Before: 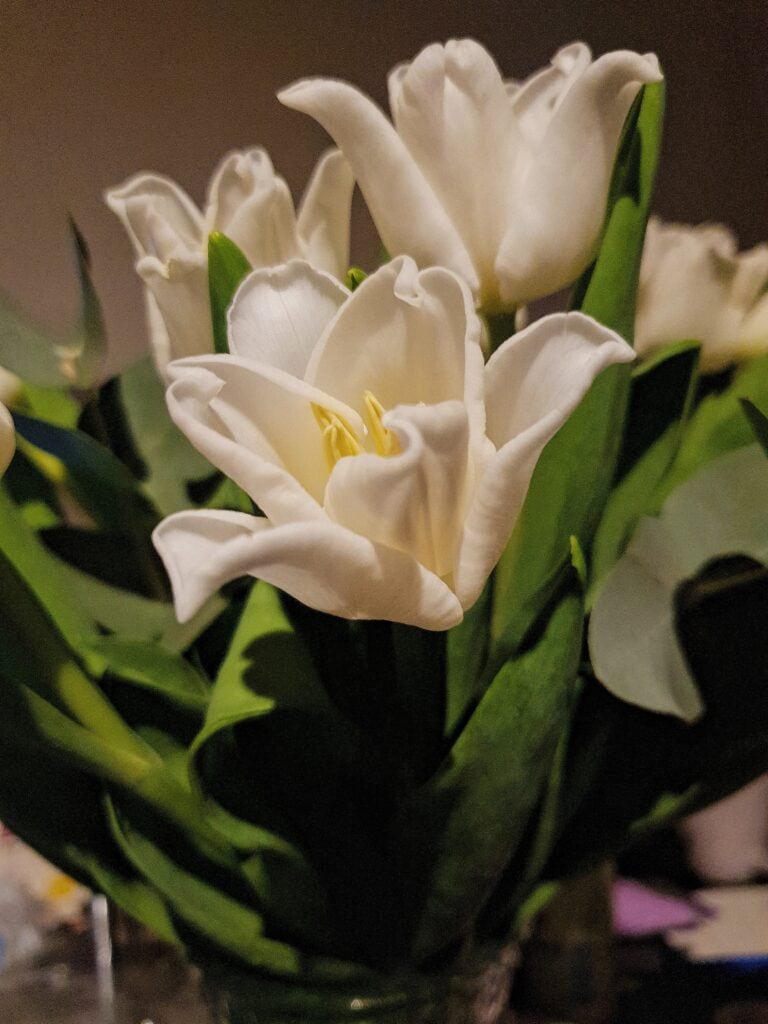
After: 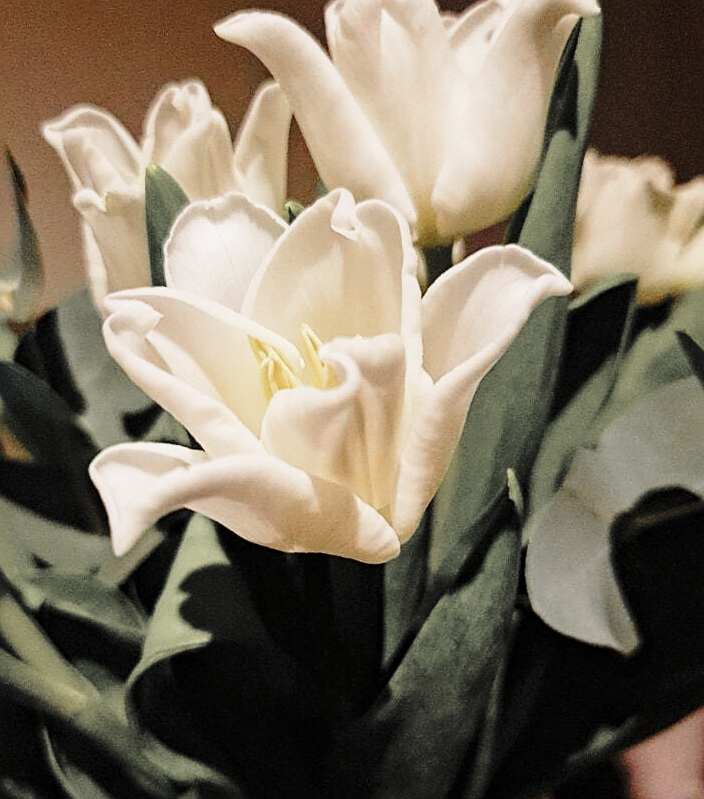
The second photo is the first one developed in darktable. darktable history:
crop: left 8.223%, top 6.592%, bottom 15.319%
base curve: curves: ch0 [(0, 0) (0.028, 0.03) (0.121, 0.232) (0.46, 0.748) (0.859, 0.968) (1, 1)], preserve colors none
color zones: curves: ch1 [(0, 0.638) (0.193, 0.442) (0.286, 0.15) (0.429, 0.14) (0.571, 0.142) (0.714, 0.154) (0.857, 0.175) (1, 0.638)]
sharpen: on, module defaults
